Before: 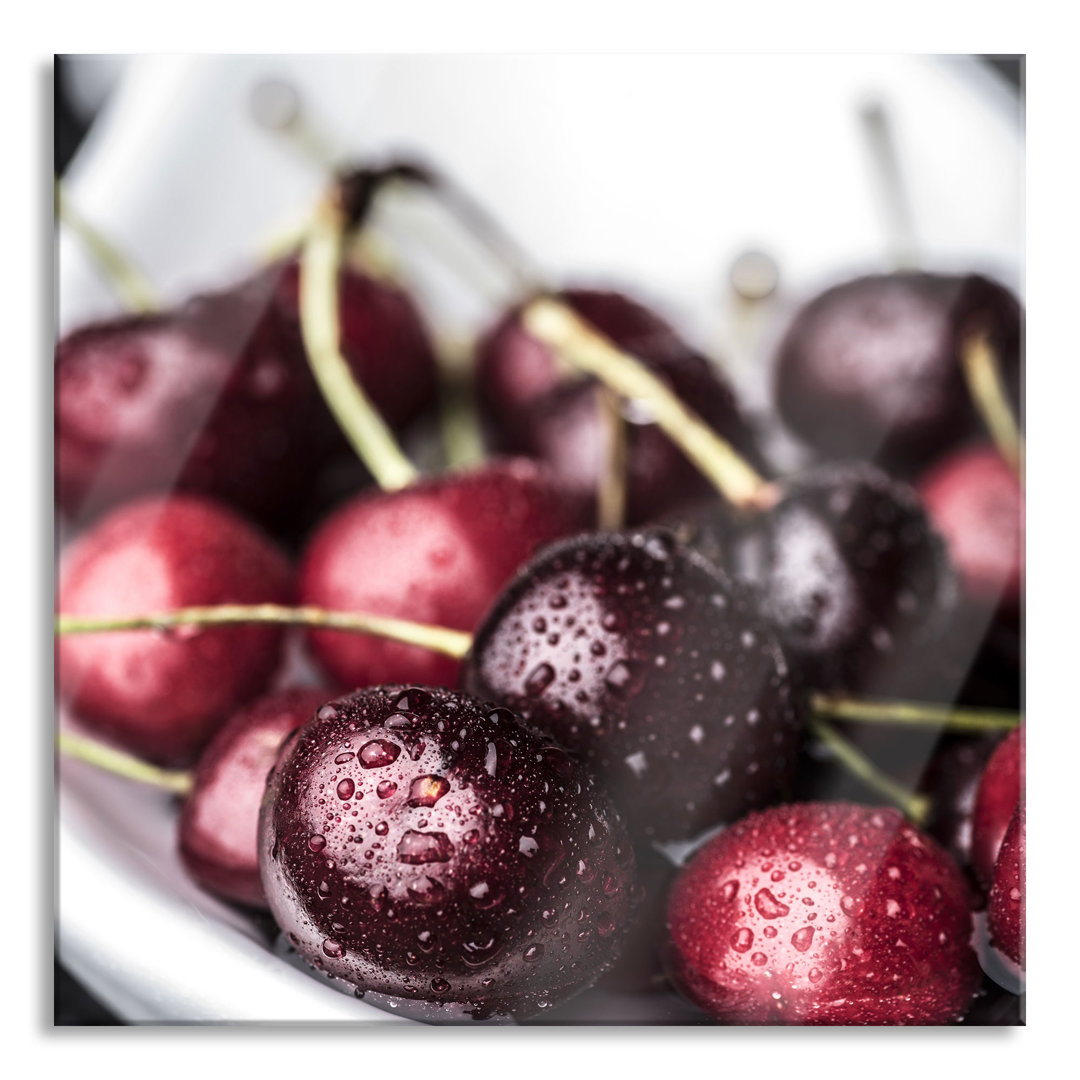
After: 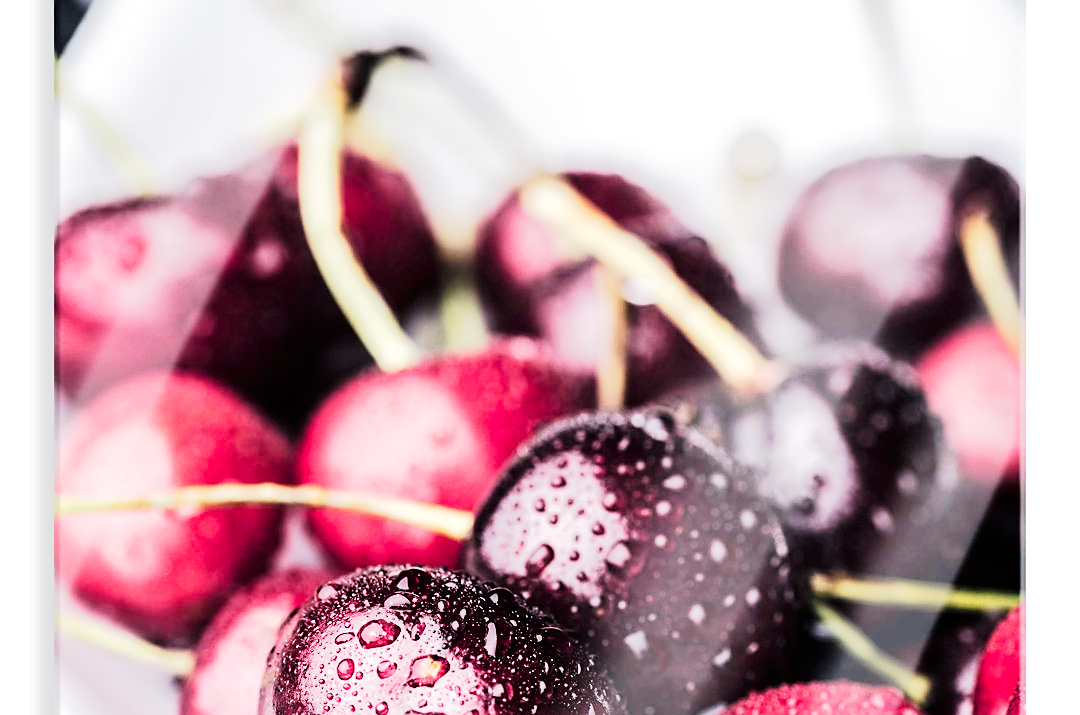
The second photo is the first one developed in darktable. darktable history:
exposure: black level correction 0, exposure 0.499 EV, compensate highlight preservation false
color balance rgb: power › chroma 1.02%, power › hue 252.03°, perceptual saturation grading › global saturation 10.345%
tone curve: curves: ch0 [(0, 0) (0.078, 0.029) (0.265, 0.241) (0.507, 0.56) (0.744, 0.826) (1, 0.948)]; ch1 [(0, 0) (0.346, 0.307) (0.418, 0.383) (0.46, 0.439) (0.482, 0.493) (0.502, 0.5) (0.517, 0.506) (0.55, 0.557) (0.601, 0.637) (0.666, 0.7) (1, 1)]; ch2 [(0, 0) (0.346, 0.34) (0.431, 0.45) (0.485, 0.494) (0.5, 0.498) (0.508, 0.499) (0.532, 0.546) (0.579, 0.628) (0.625, 0.668) (1, 1)], preserve colors none
tone equalizer: -7 EV 0.148 EV, -6 EV 0.616 EV, -5 EV 1.18 EV, -4 EV 1.32 EV, -3 EV 1.15 EV, -2 EV 0.6 EV, -1 EV 0.148 EV, edges refinement/feathering 500, mask exposure compensation -1.57 EV, preserve details no
crop: top 11.148%, bottom 22.593%
sharpen: radius 1.912, amount 0.403, threshold 1.605
